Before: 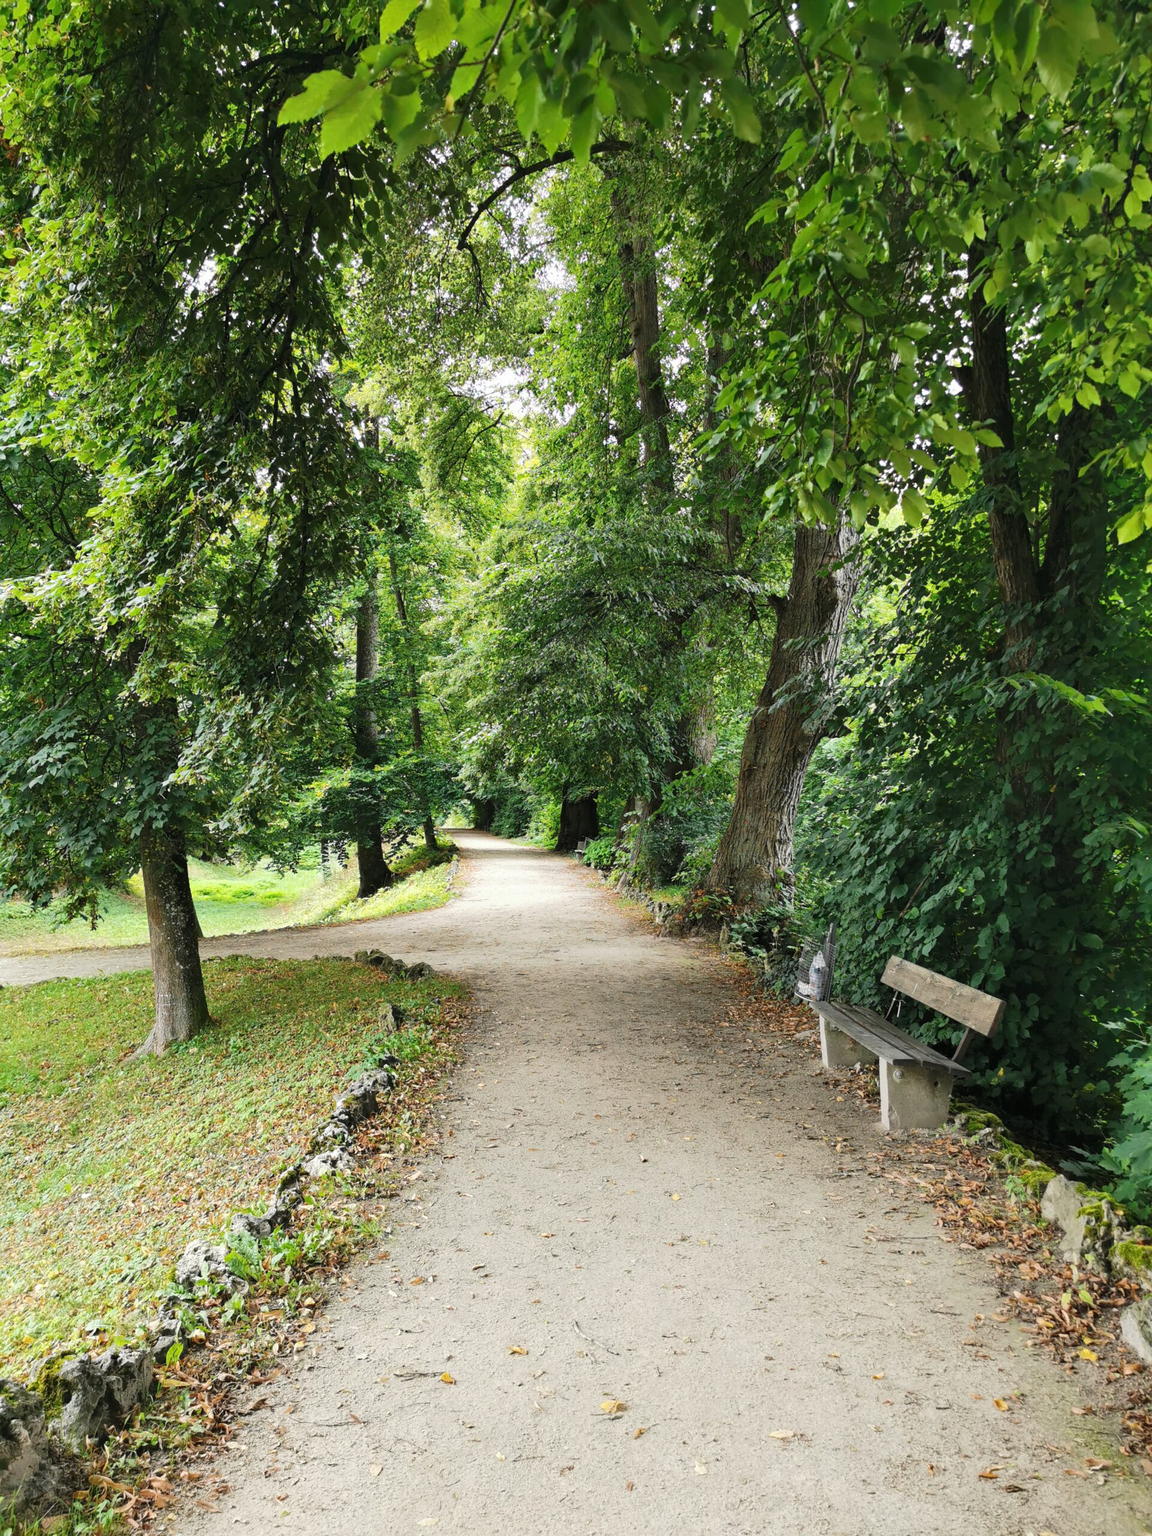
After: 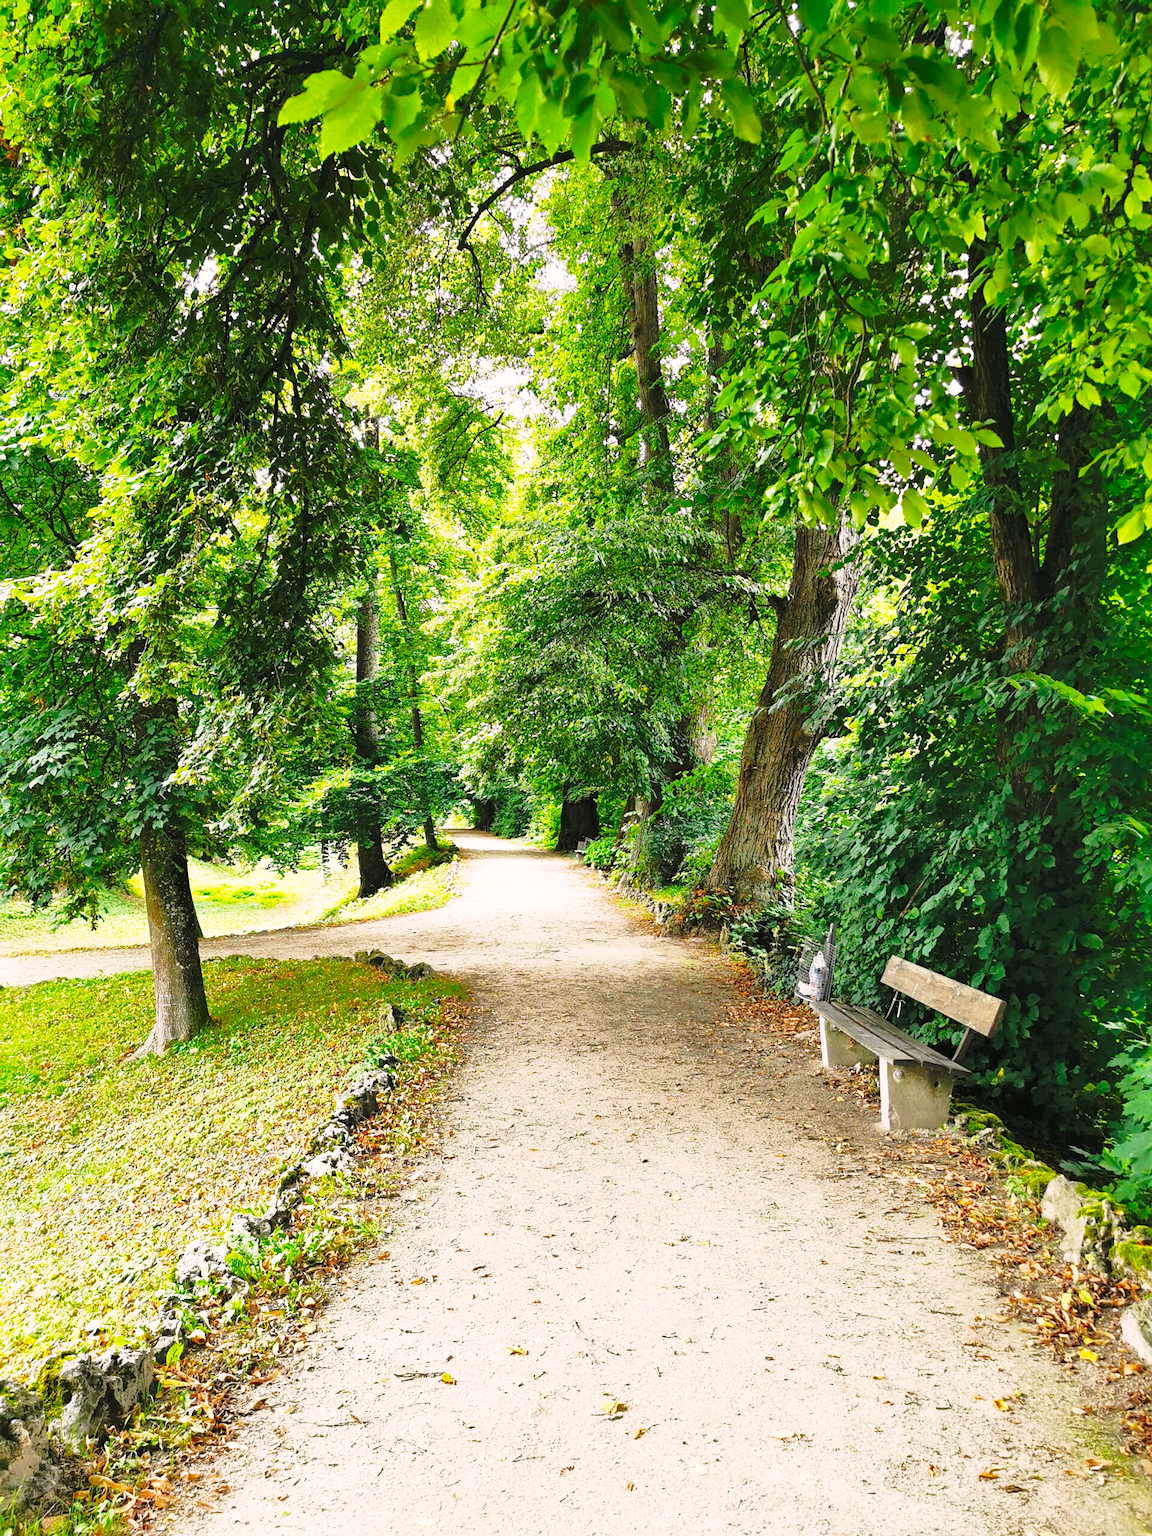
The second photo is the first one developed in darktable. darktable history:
sharpen: amount 0.21
color correction: highlights a* 3.31, highlights b* 2.02, saturation 1.24
base curve: curves: ch0 [(0, 0) (0.026, 0.03) (0.109, 0.232) (0.351, 0.748) (0.669, 0.968) (1, 1)], preserve colors none
shadows and highlights: shadows 39.82, highlights -59.77
